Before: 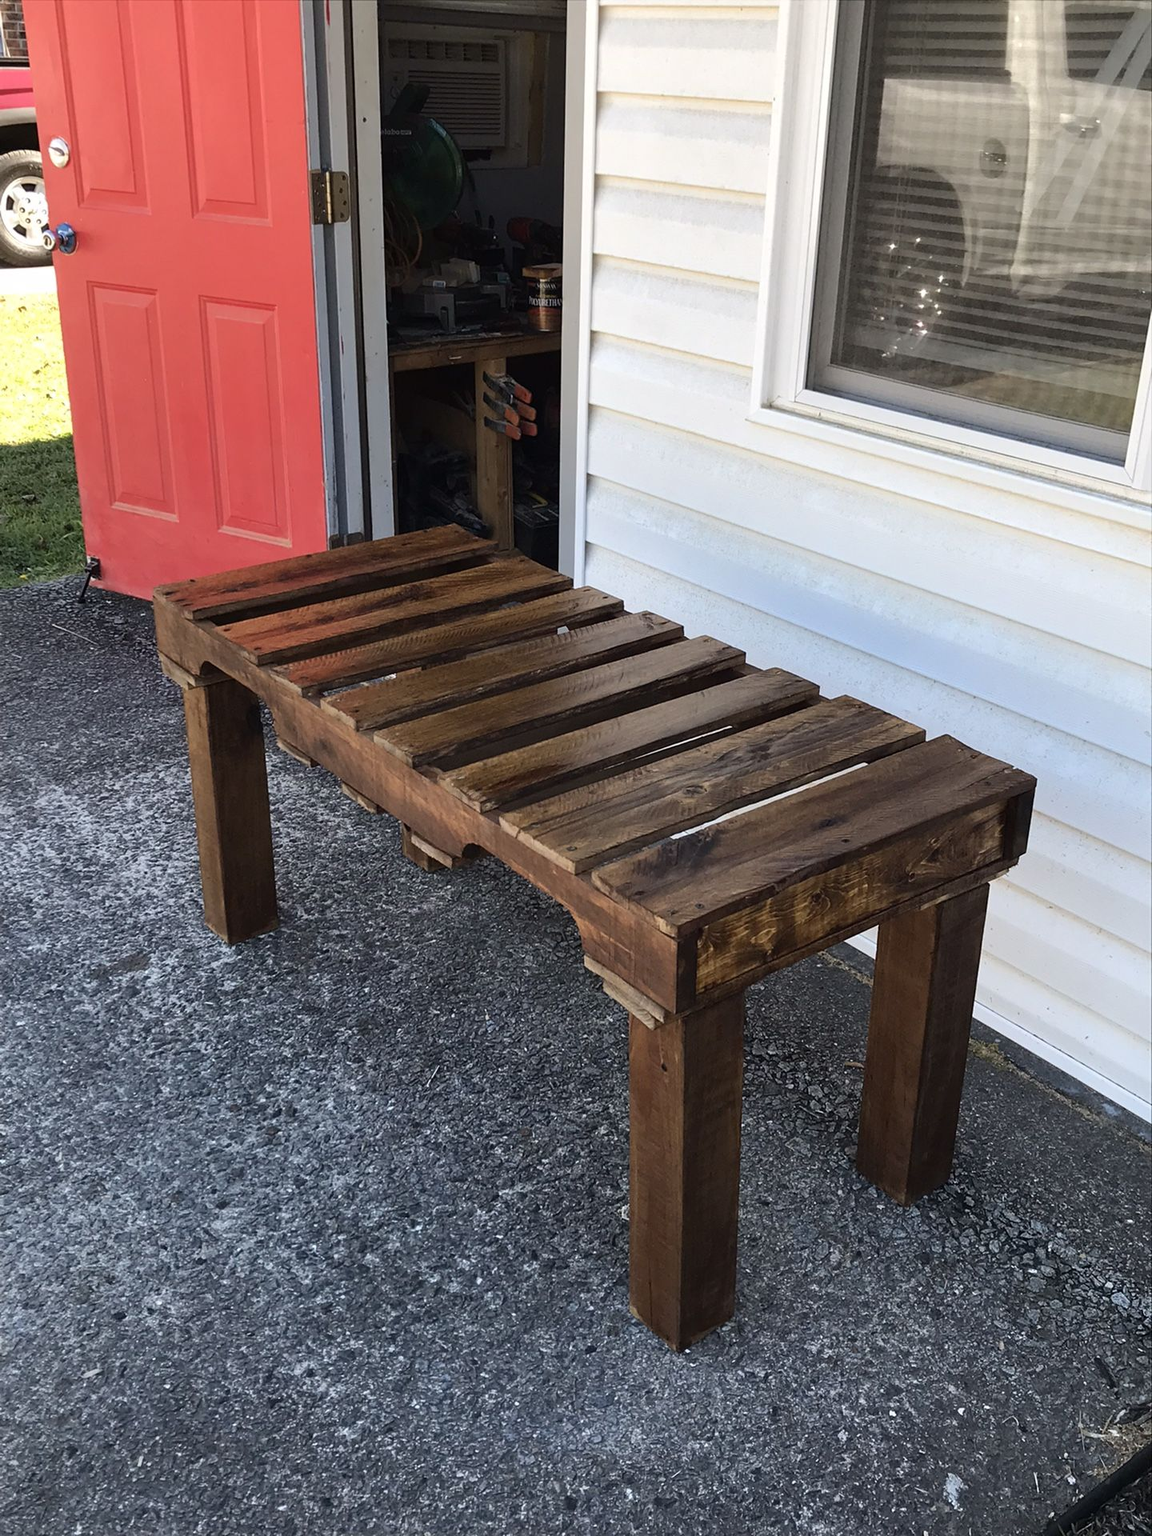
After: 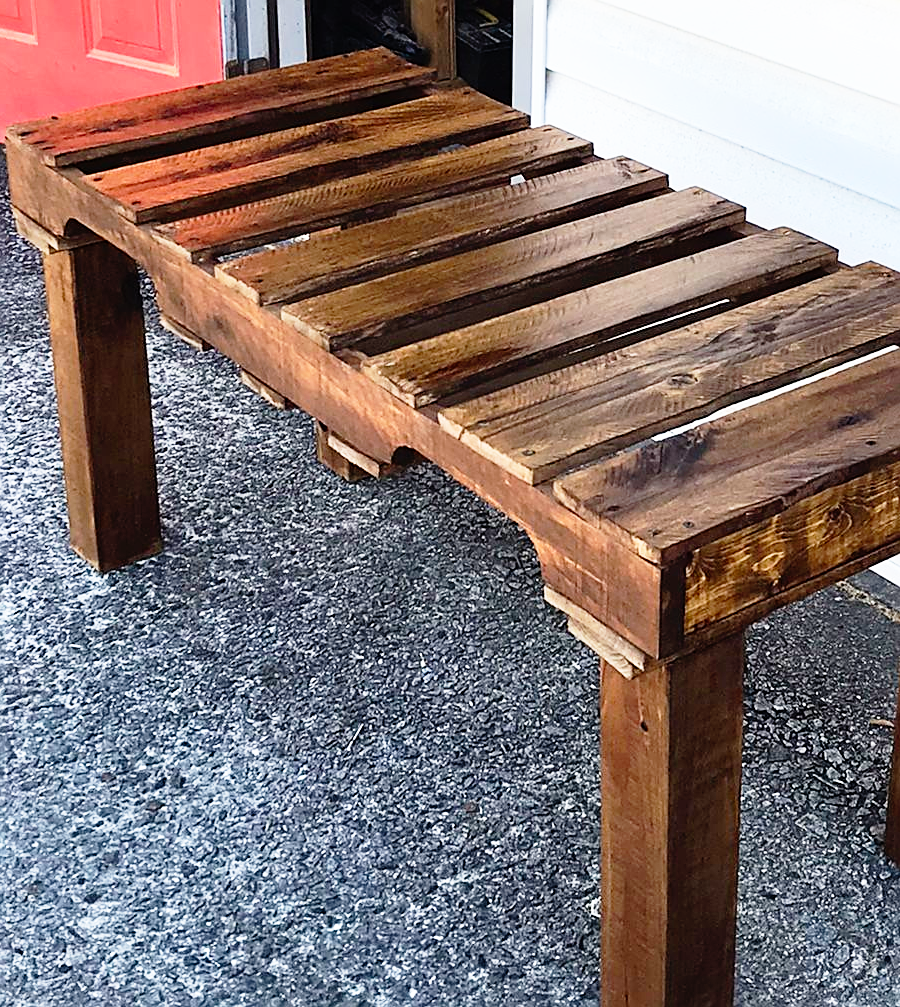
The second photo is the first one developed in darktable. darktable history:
crop: left 12.955%, top 31.685%, right 24.496%, bottom 15.848%
sharpen: on, module defaults
base curve: curves: ch0 [(0, 0) (0.012, 0.01) (0.073, 0.168) (0.31, 0.711) (0.645, 0.957) (1, 1)], preserve colors none
